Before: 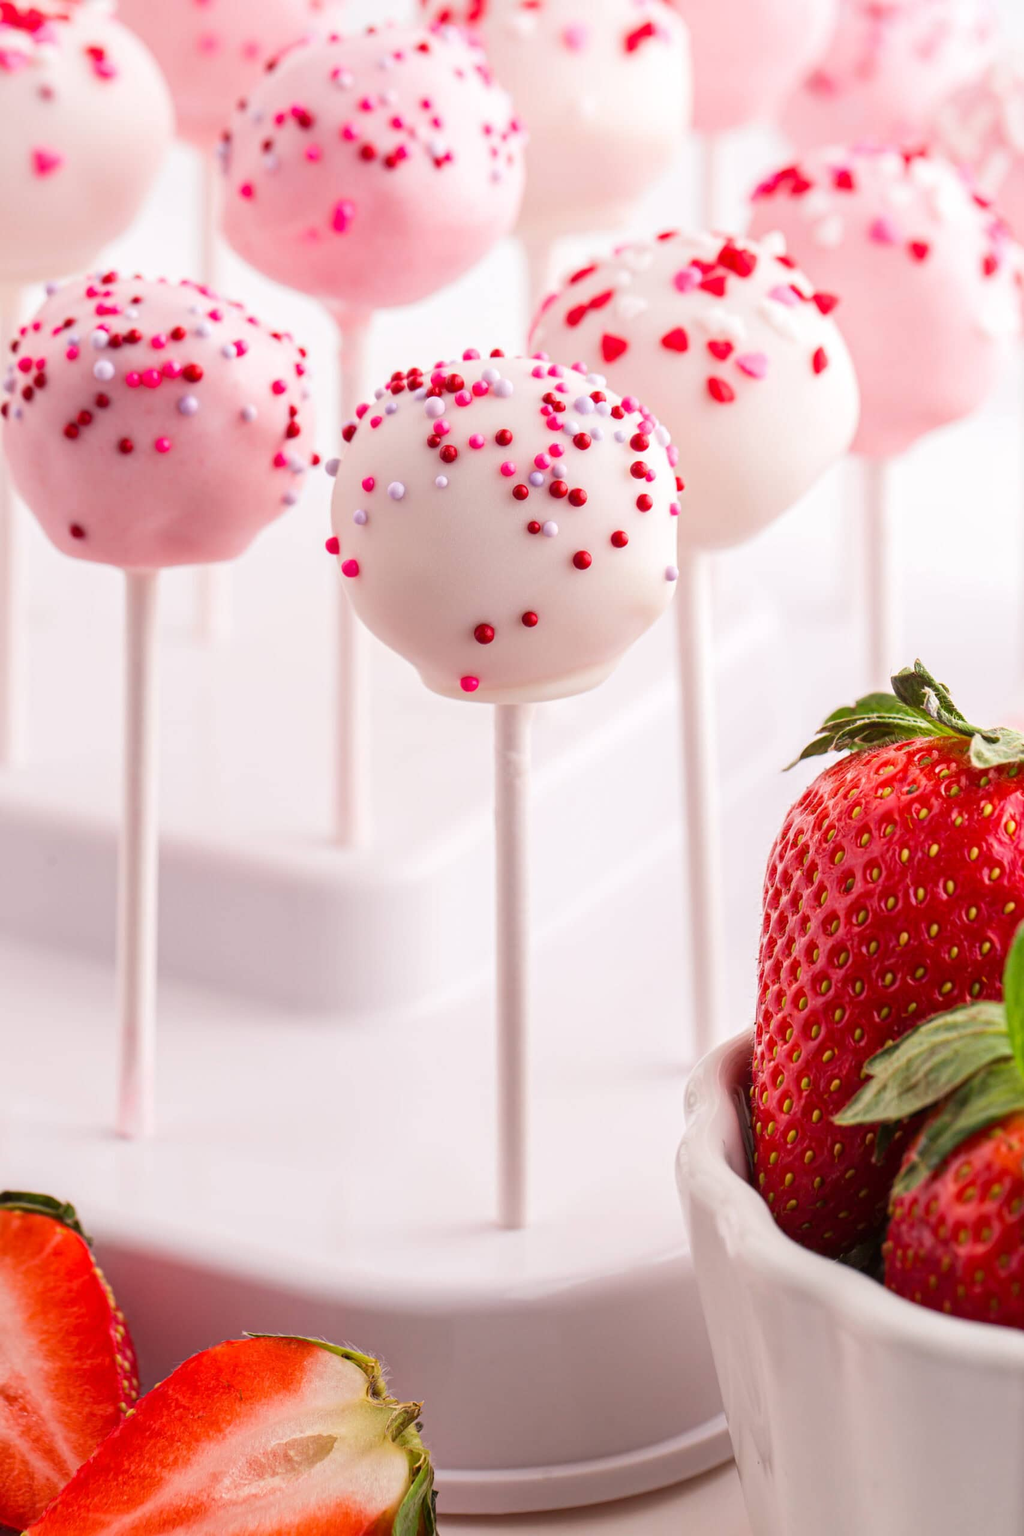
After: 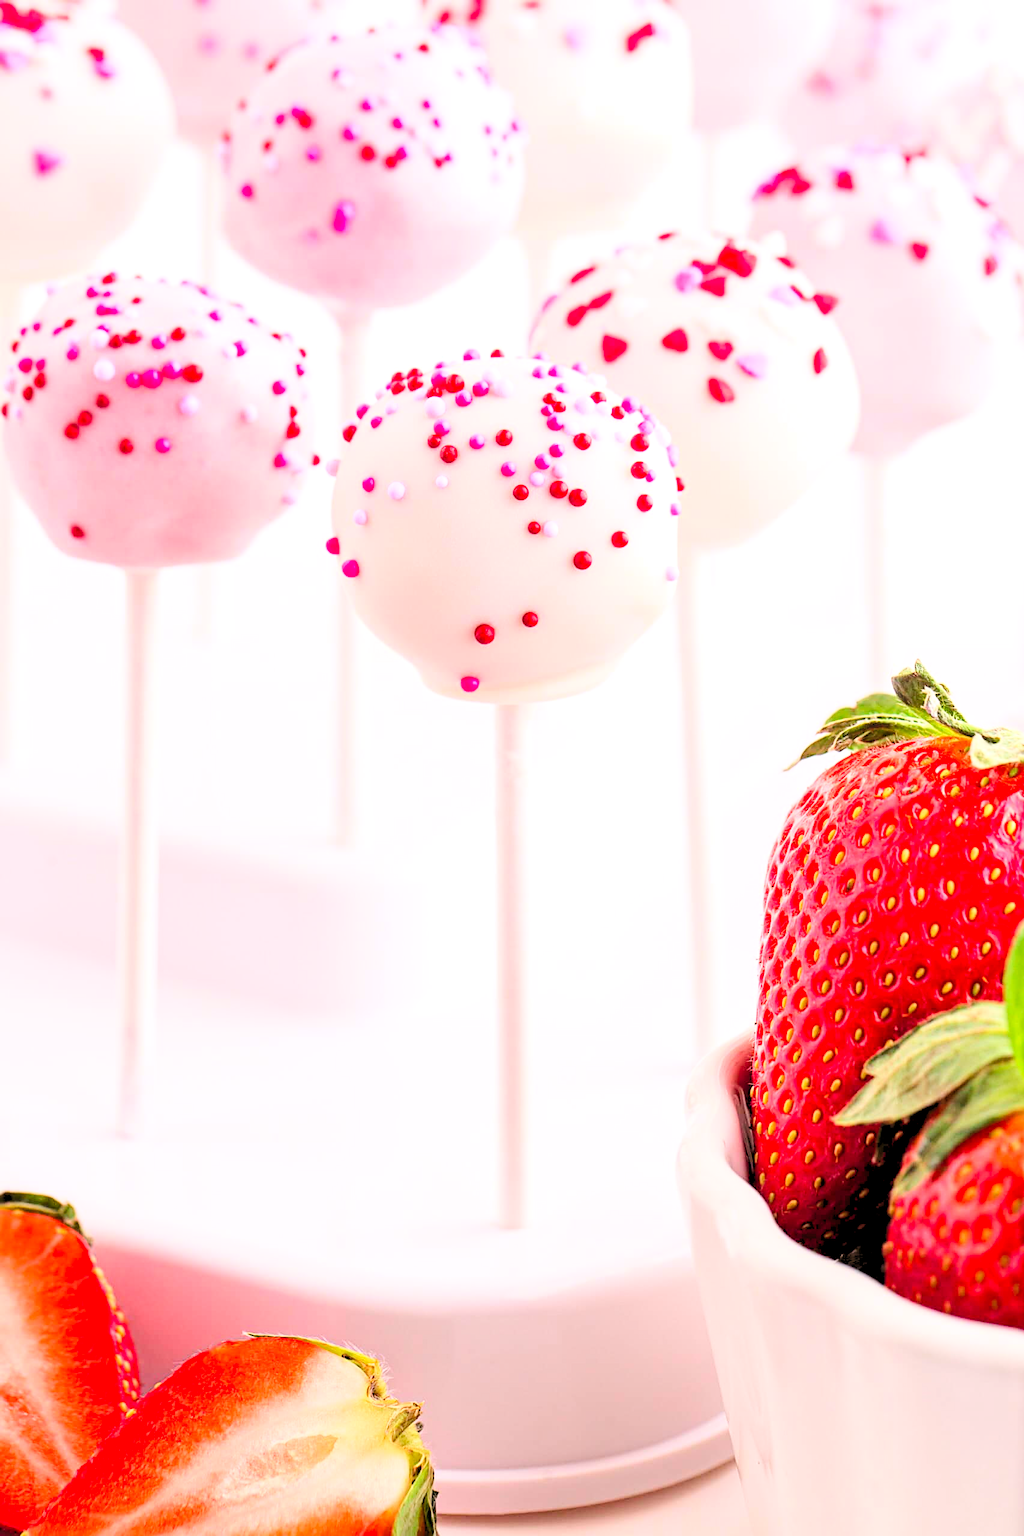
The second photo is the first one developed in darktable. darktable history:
base curve: curves: ch0 [(0, 0) (0.028, 0.03) (0.121, 0.232) (0.46, 0.748) (0.859, 0.968) (1, 1)]
sharpen: on, module defaults
levels: levels [0.072, 0.414, 0.976]
